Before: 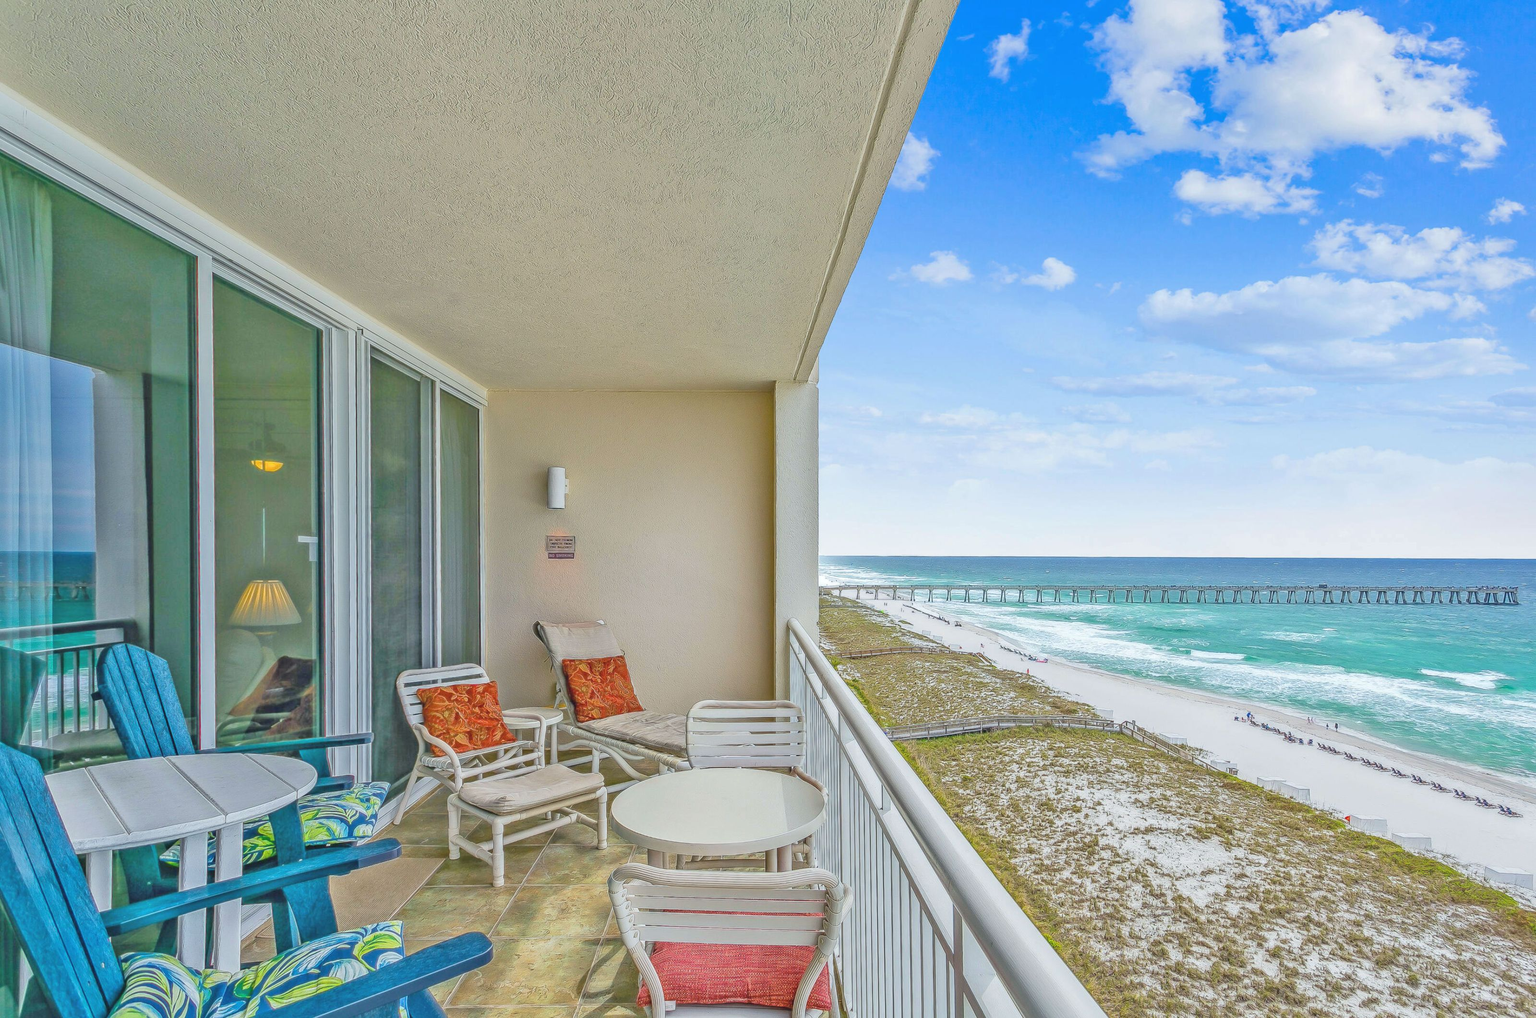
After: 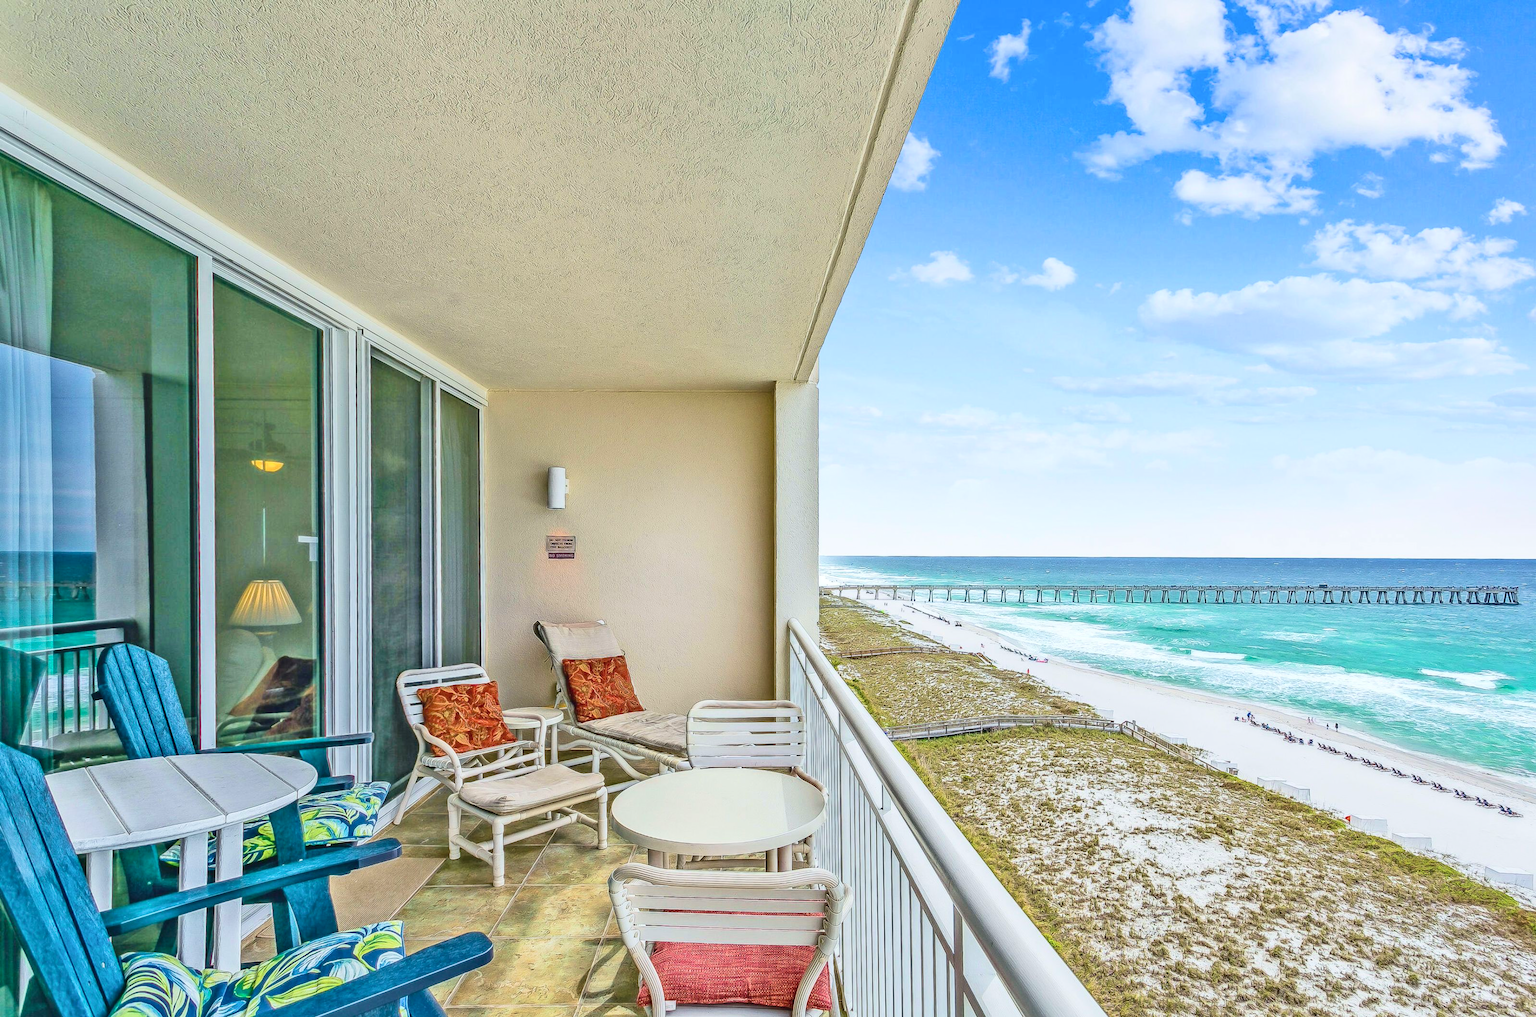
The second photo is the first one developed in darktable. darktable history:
velvia: on, module defaults
tone equalizer: mask exposure compensation -0.511 EV
contrast brightness saturation: contrast 0.274
